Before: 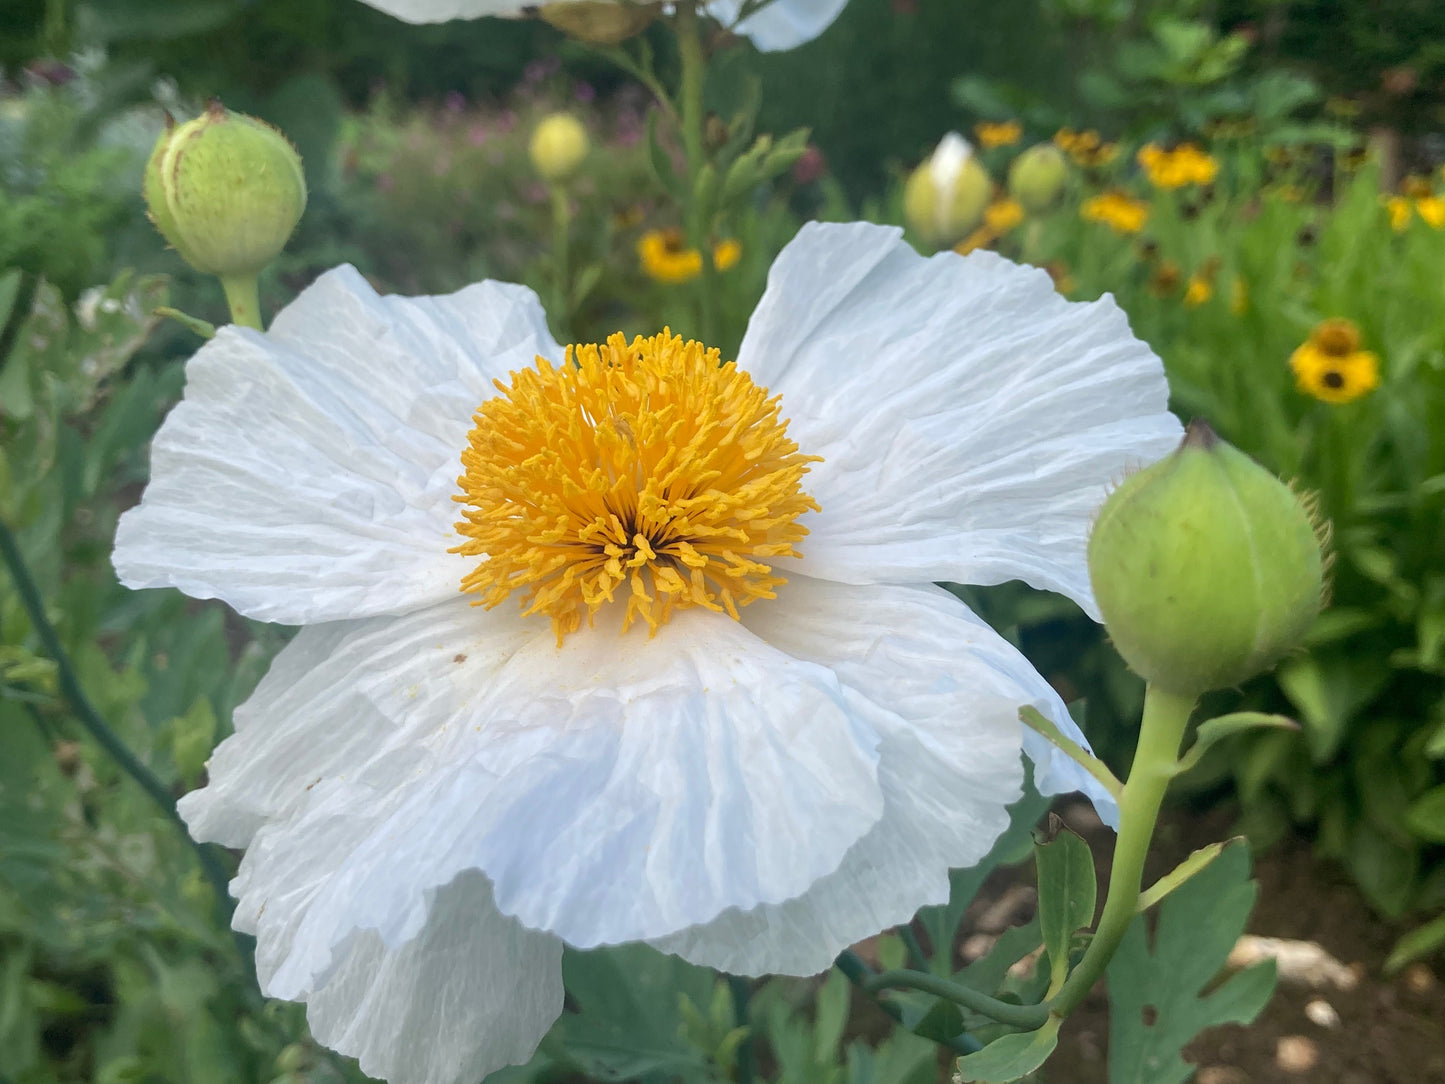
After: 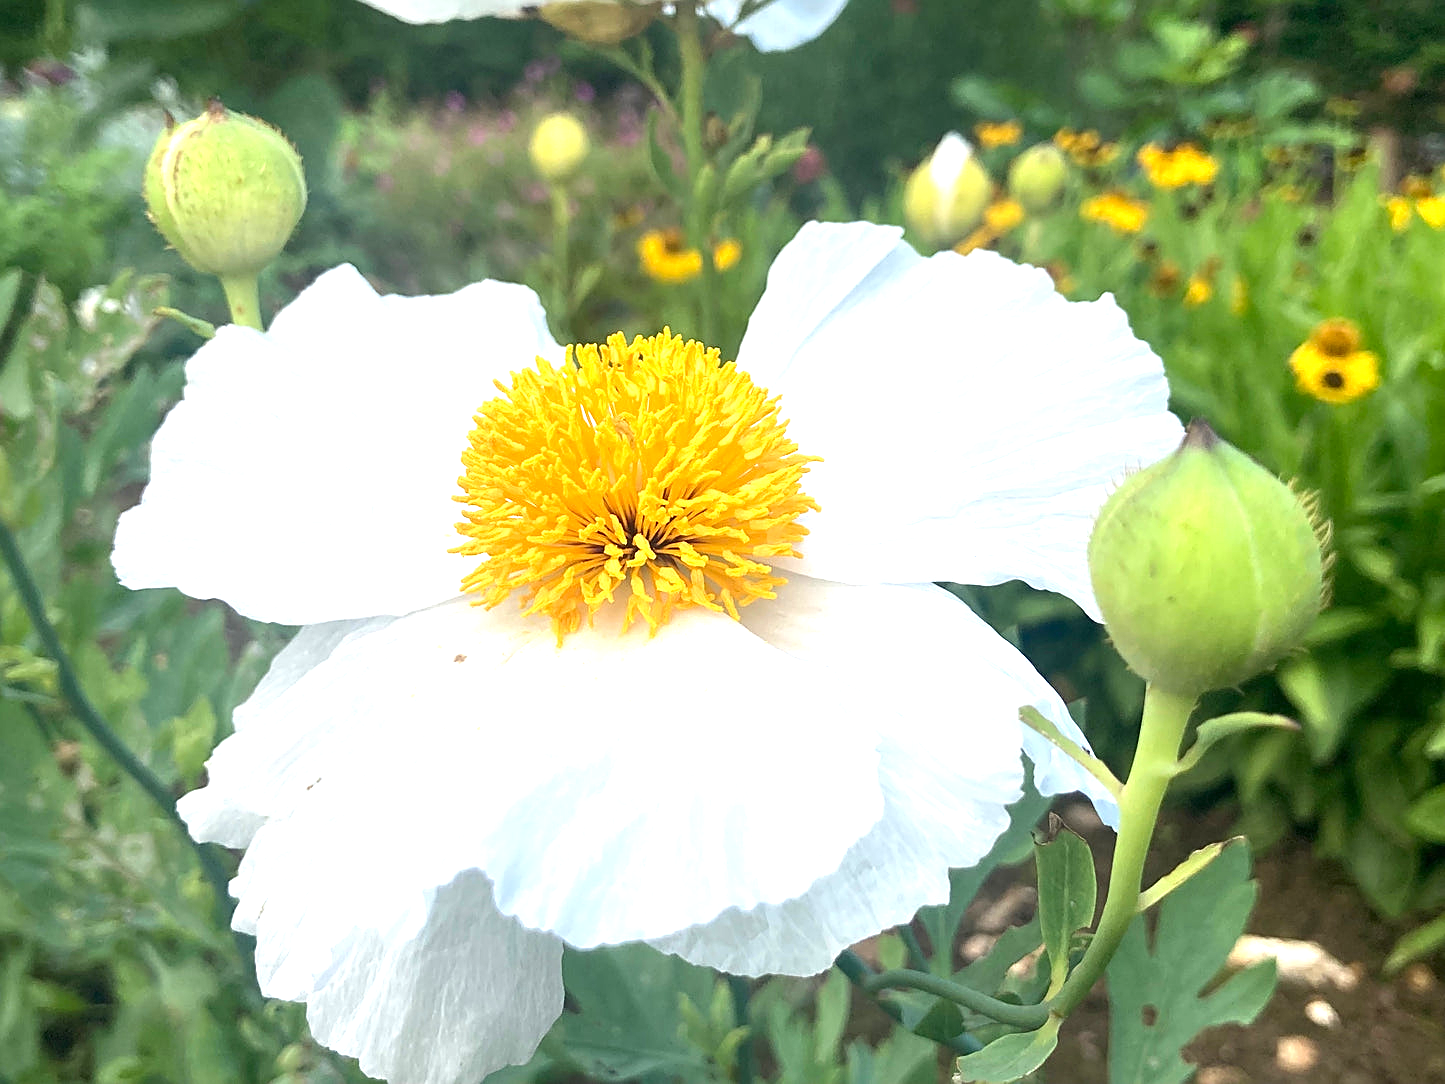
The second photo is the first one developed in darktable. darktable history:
exposure: exposure 1.089 EV, compensate highlight preservation false
contrast brightness saturation: contrast 0.03, brightness -0.04
sharpen: on, module defaults
